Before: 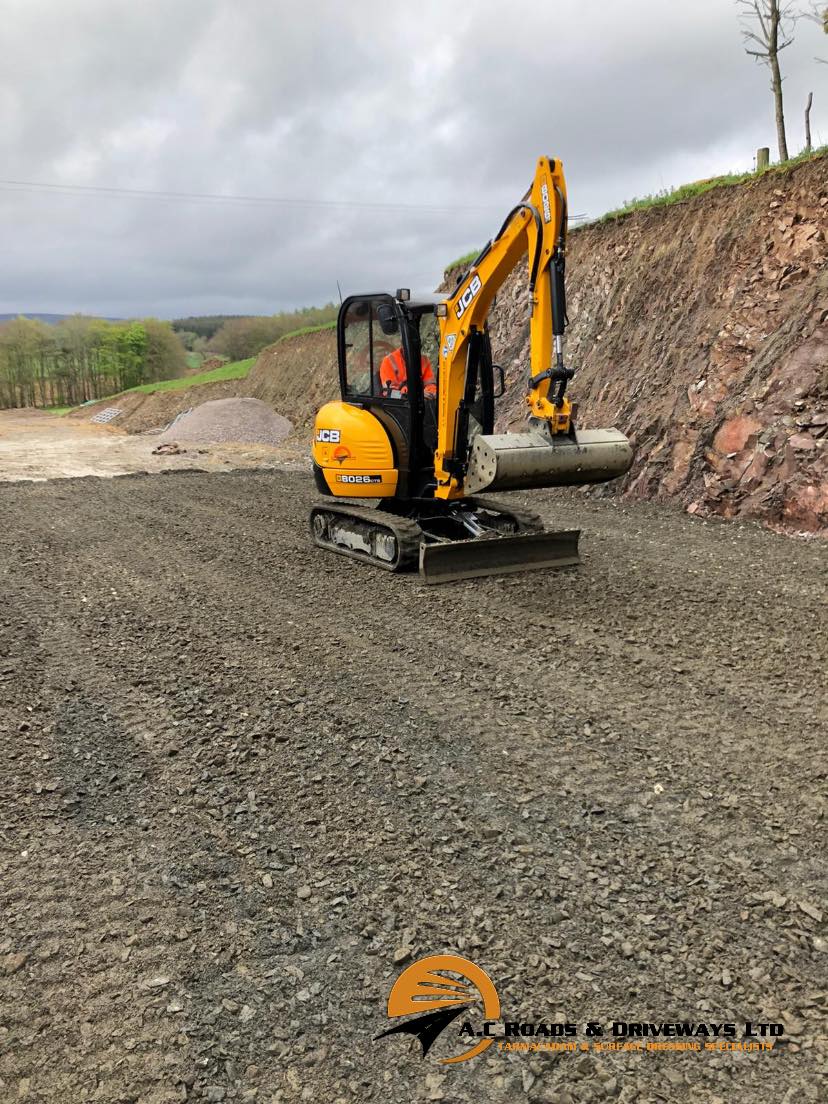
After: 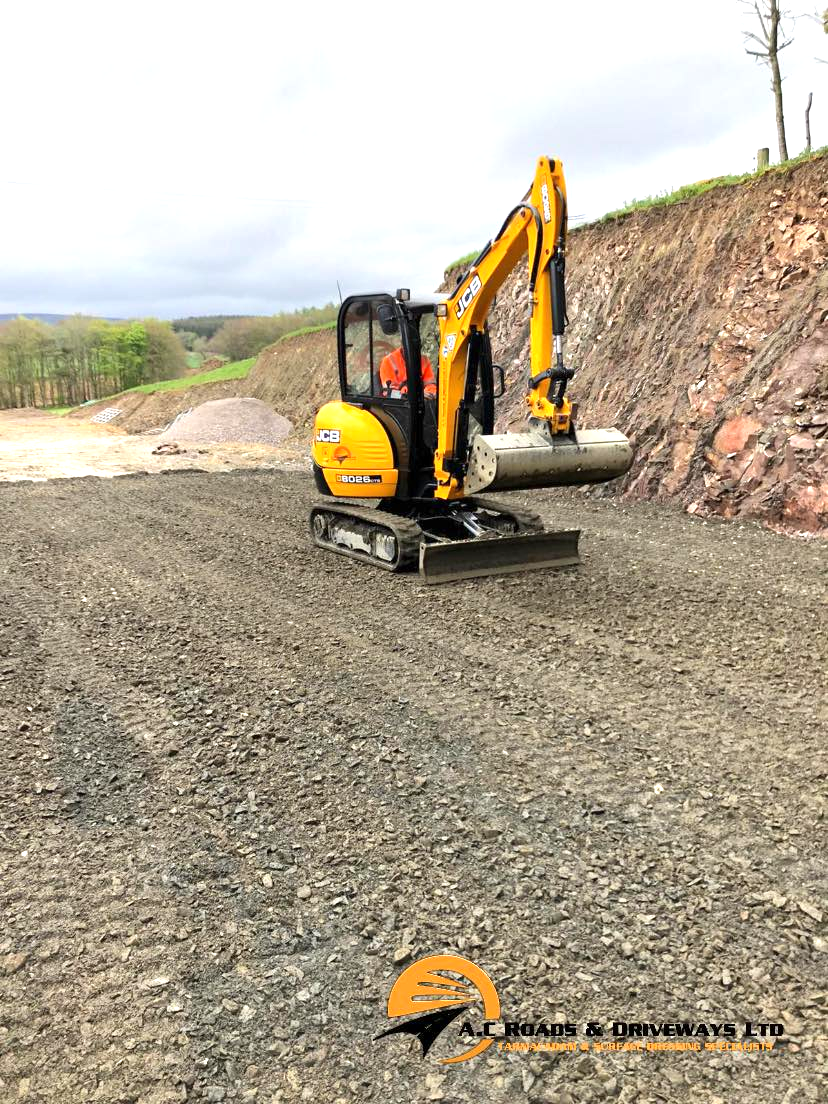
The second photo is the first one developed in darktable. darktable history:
exposure: exposure 0.83 EV, compensate highlight preservation false
levels: mode automatic, levels [0.026, 0.507, 0.987]
